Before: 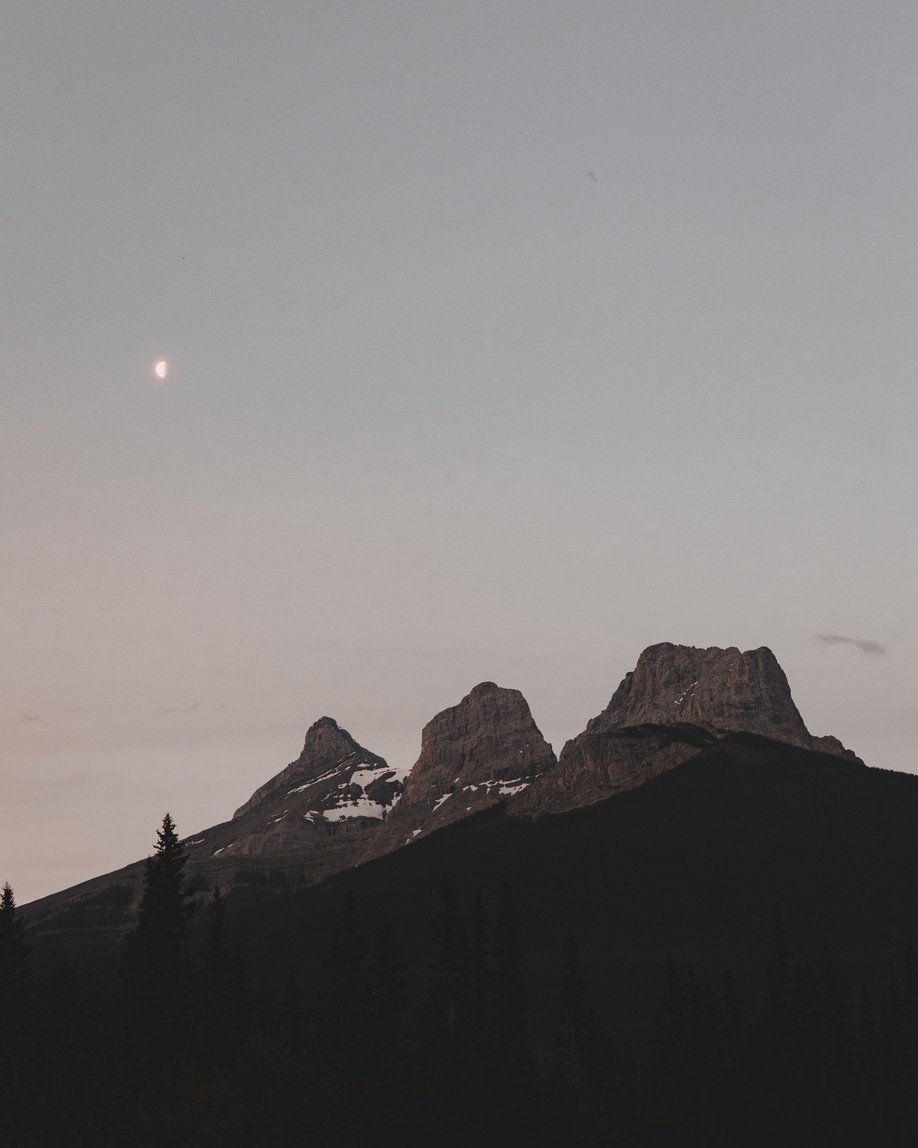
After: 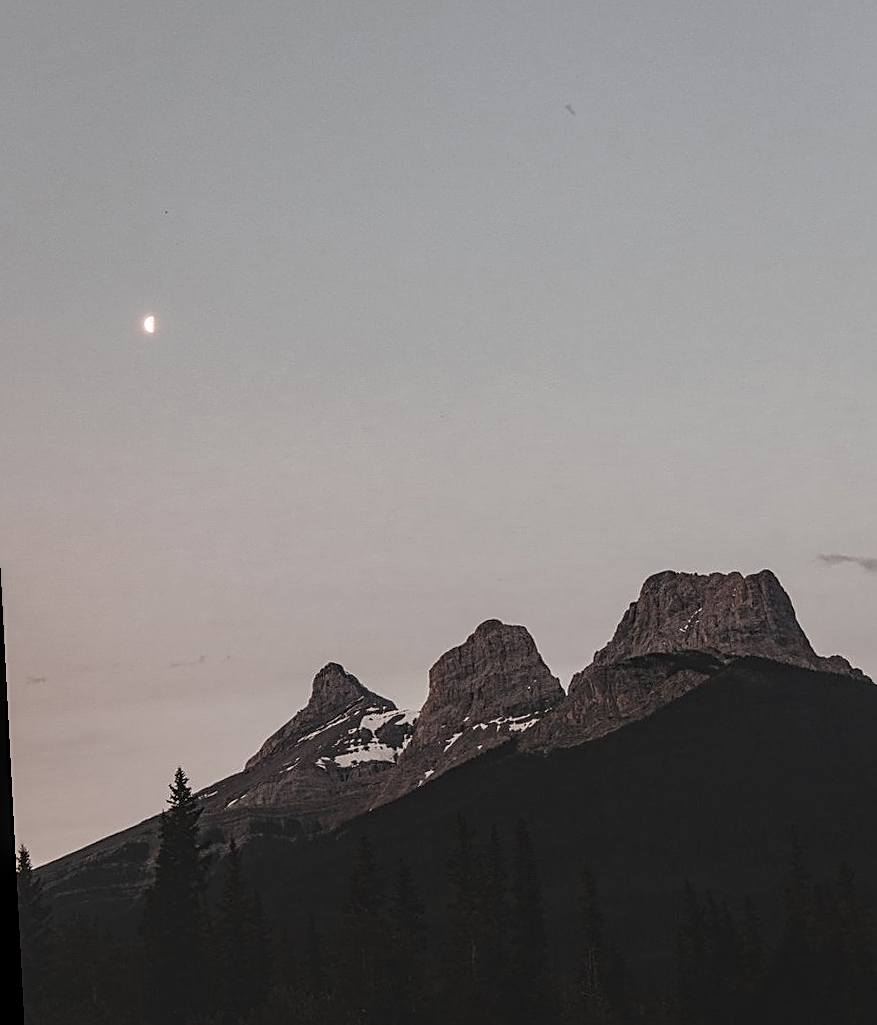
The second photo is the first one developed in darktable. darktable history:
local contrast: on, module defaults
crop: right 4.126%, bottom 0.031%
contrast equalizer: octaves 7, y [[0.509, 0.514, 0.523, 0.542, 0.578, 0.603], [0.5 ×6], [0.509, 0.514, 0.523, 0.542, 0.578, 0.603], [0.001, 0.002, 0.003, 0.005, 0.01, 0.013], [0.001, 0.002, 0.003, 0.005, 0.01, 0.013]]
sharpen: on, module defaults
rotate and perspective: rotation -3°, crop left 0.031, crop right 0.968, crop top 0.07, crop bottom 0.93
